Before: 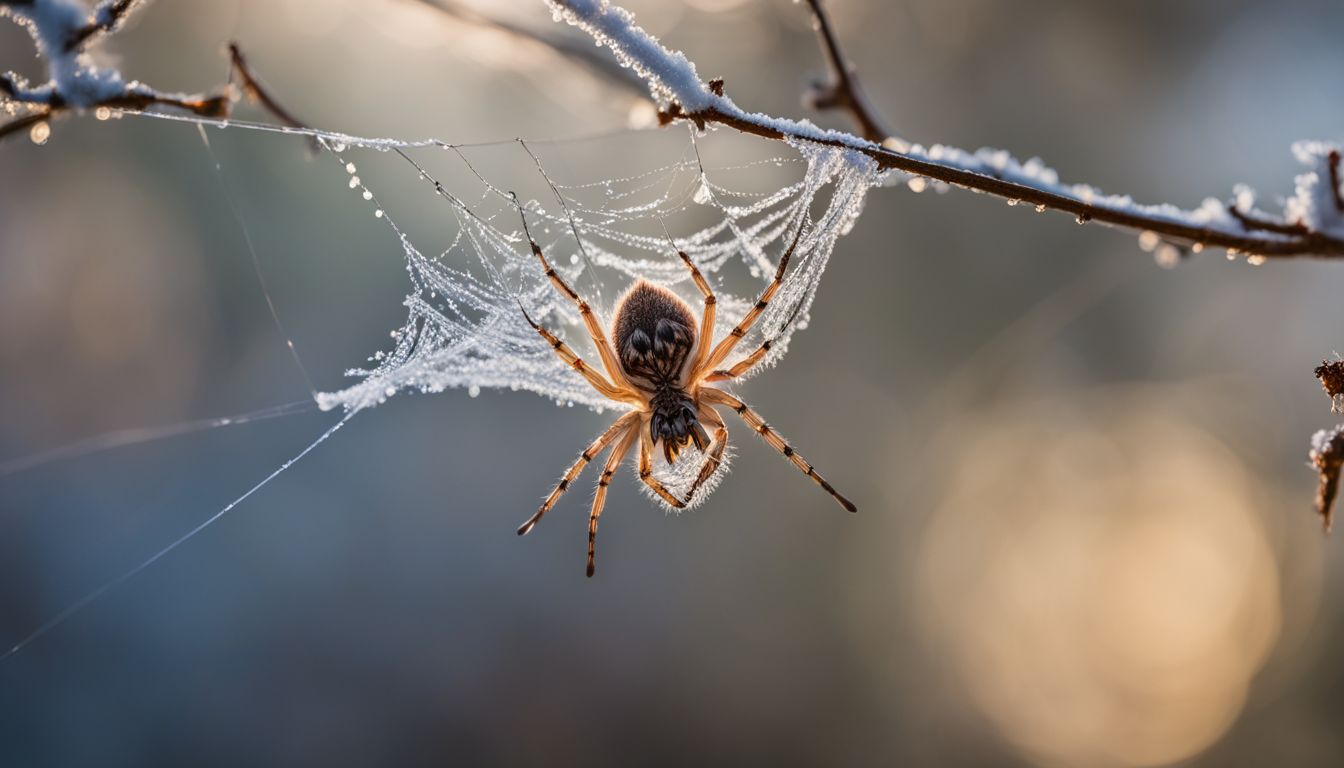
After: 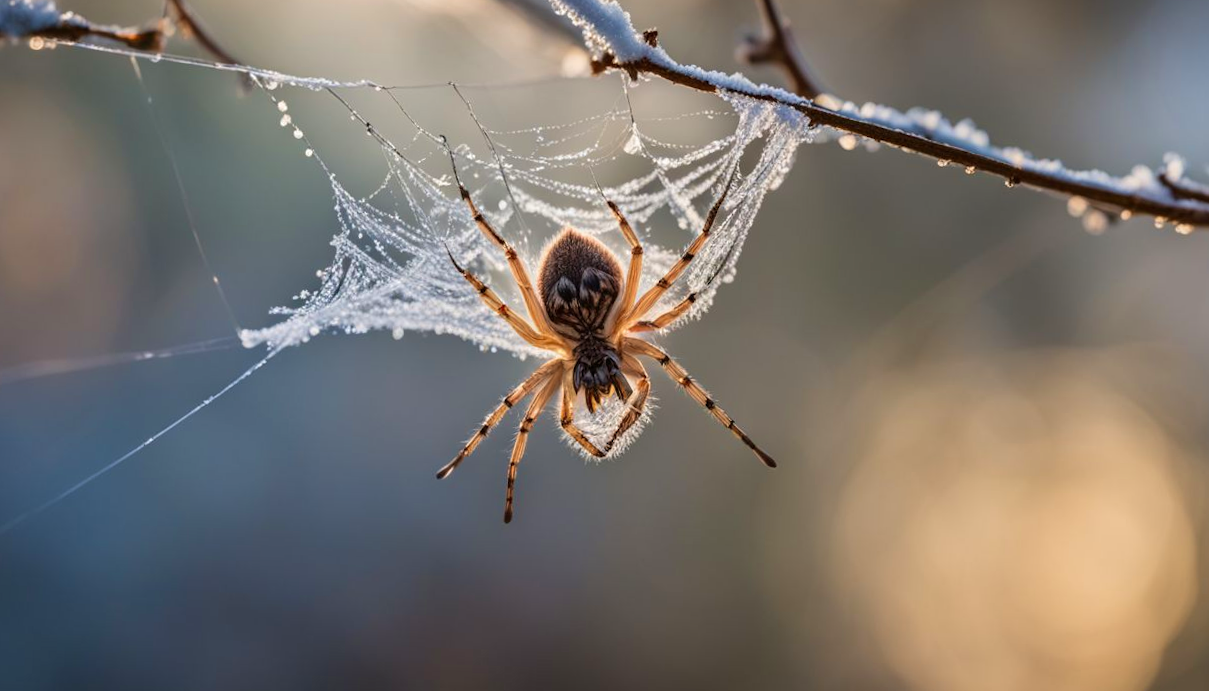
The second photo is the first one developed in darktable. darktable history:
velvia: on, module defaults
crop and rotate: angle -1.96°, left 3.097%, top 4.154%, right 1.586%, bottom 0.529%
